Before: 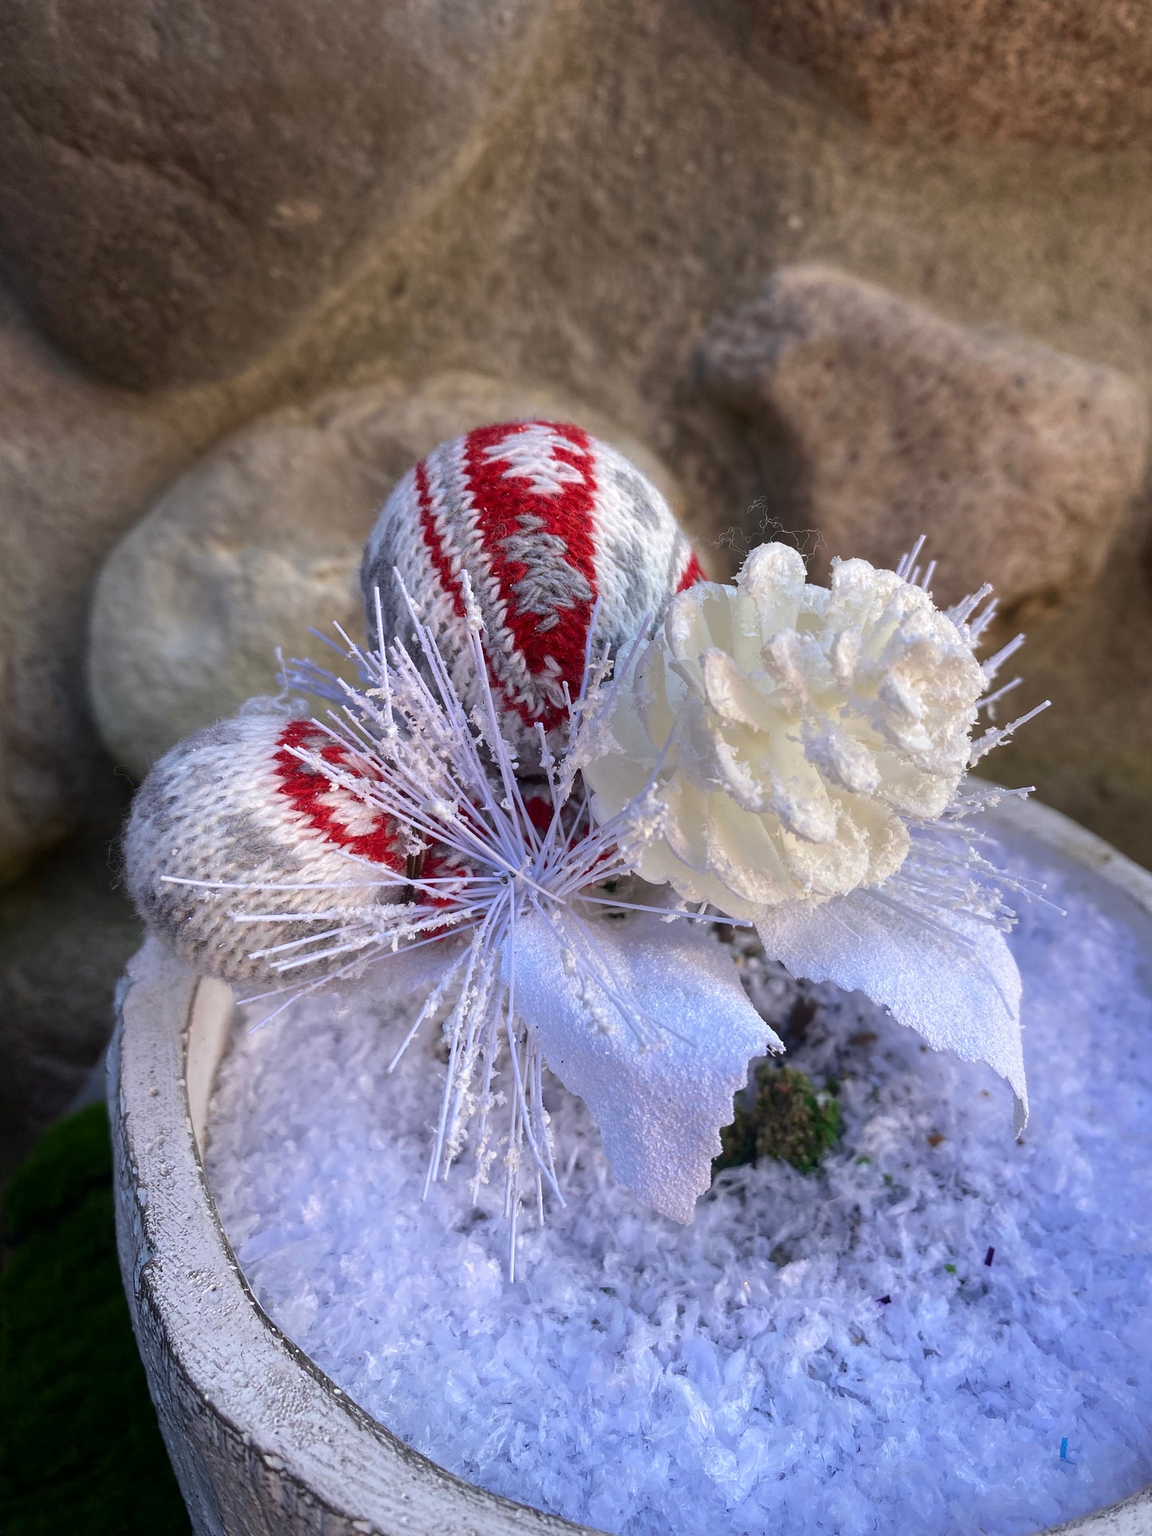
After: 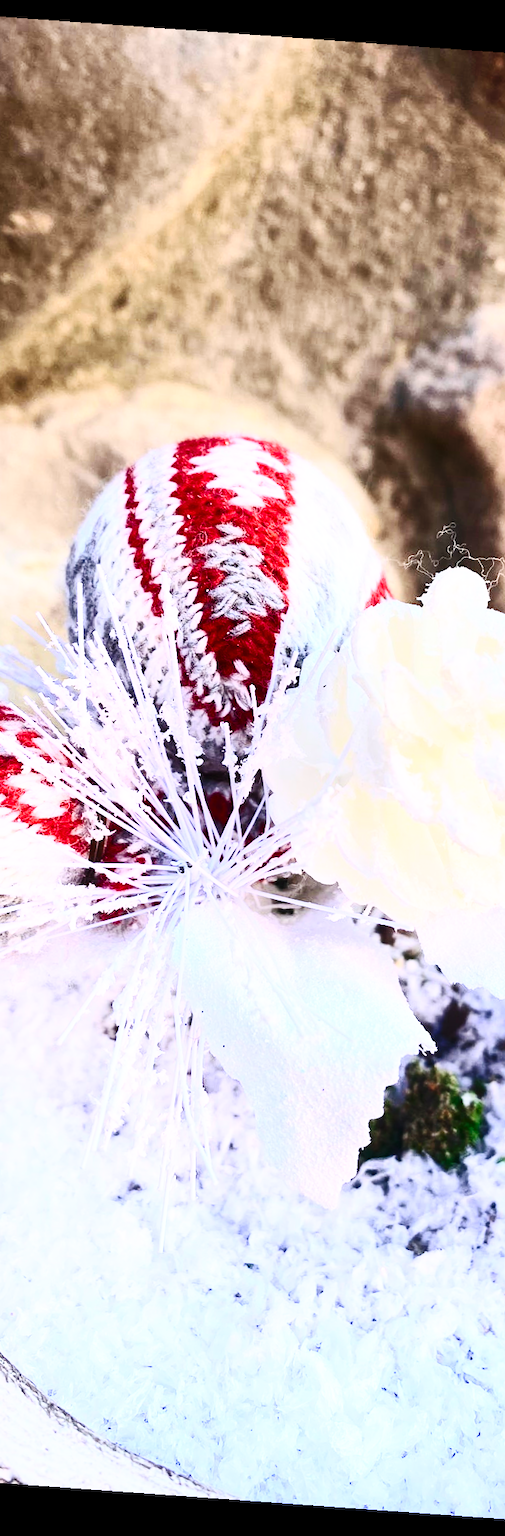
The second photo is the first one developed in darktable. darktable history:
crop: left 28.583%, right 29.231%
base curve: curves: ch0 [(0, 0) (0.028, 0.03) (0.121, 0.232) (0.46, 0.748) (0.859, 0.968) (1, 1)], preserve colors none
rotate and perspective: rotation 4.1°, automatic cropping off
contrast brightness saturation: contrast 0.62, brightness 0.34, saturation 0.14
